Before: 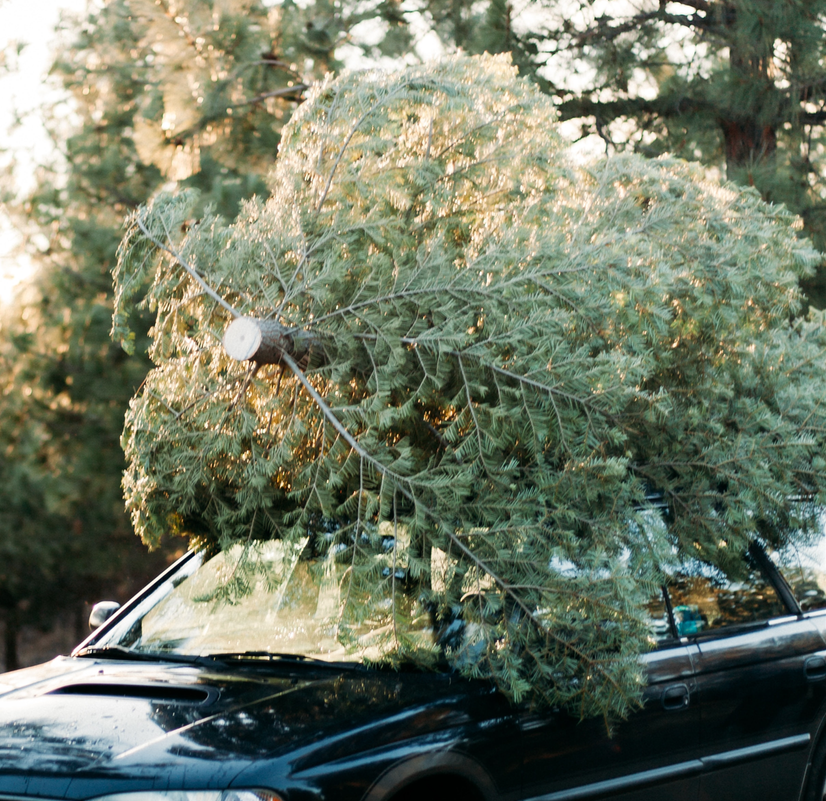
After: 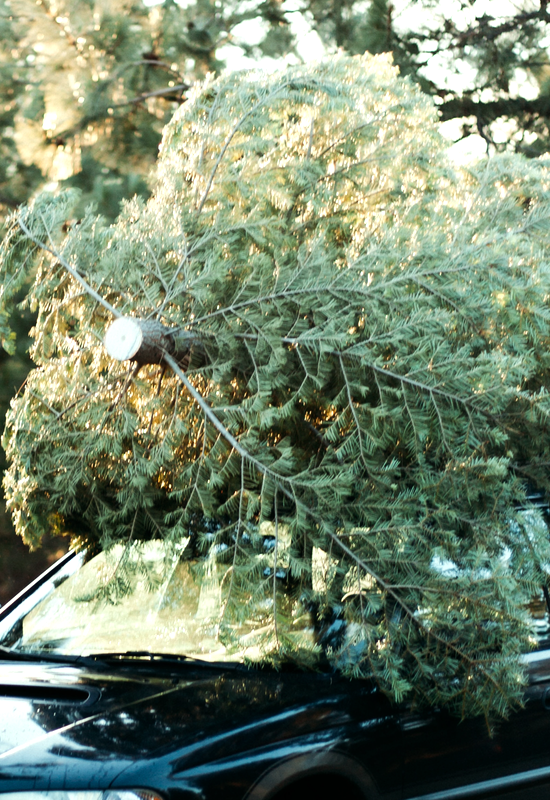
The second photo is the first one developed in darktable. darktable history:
crop and rotate: left 14.436%, right 18.898%
color correction: highlights a* -6.69, highlights b* 0.49
tone equalizer: -8 EV -0.417 EV, -7 EV -0.389 EV, -6 EV -0.333 EV, -5 EV -0.222 EV, -3 EV 0.222 EV, -2 EV 0.333 EV, -1 EV 0.389 EV, +0 EV 0.417 EV, edges refinement/feathering 500, mask exposure compensation -1.25 EV, preserve details no
